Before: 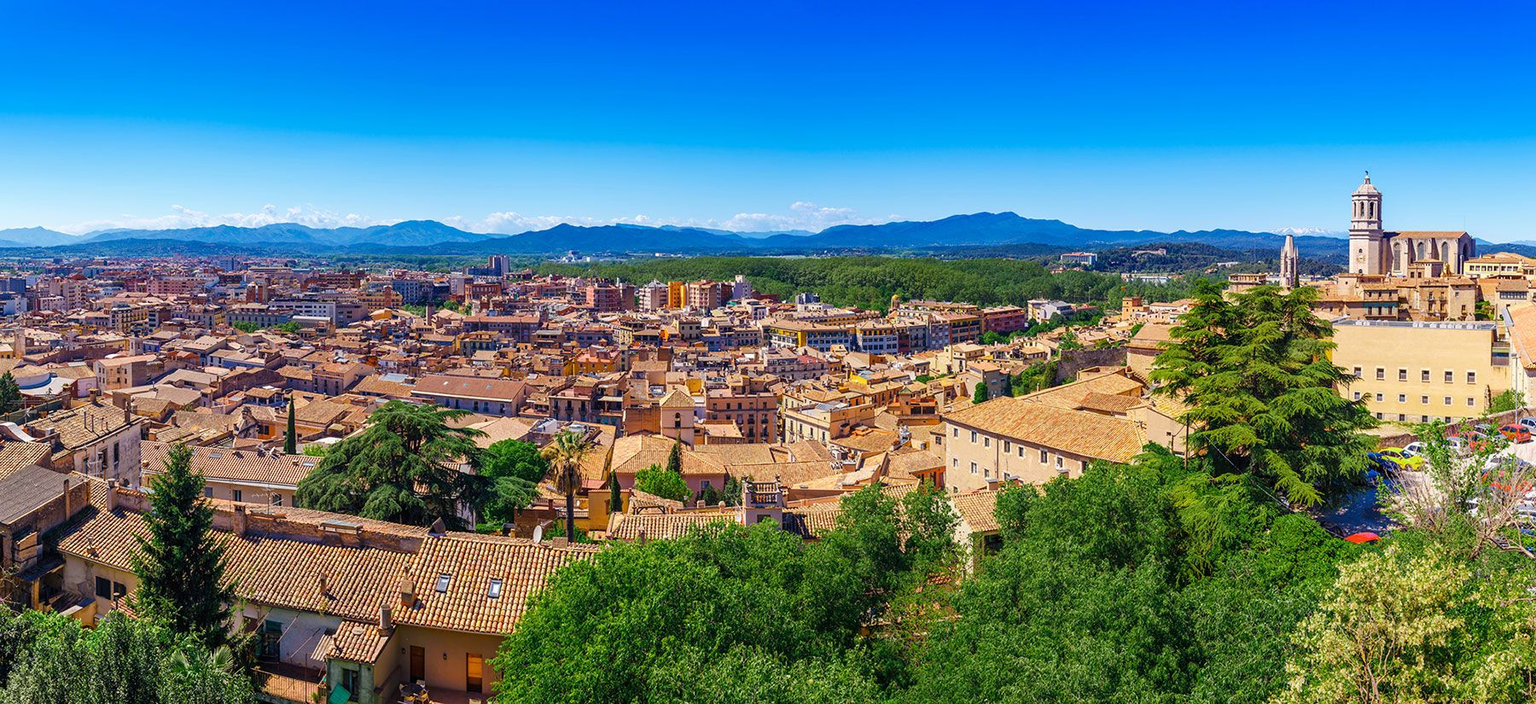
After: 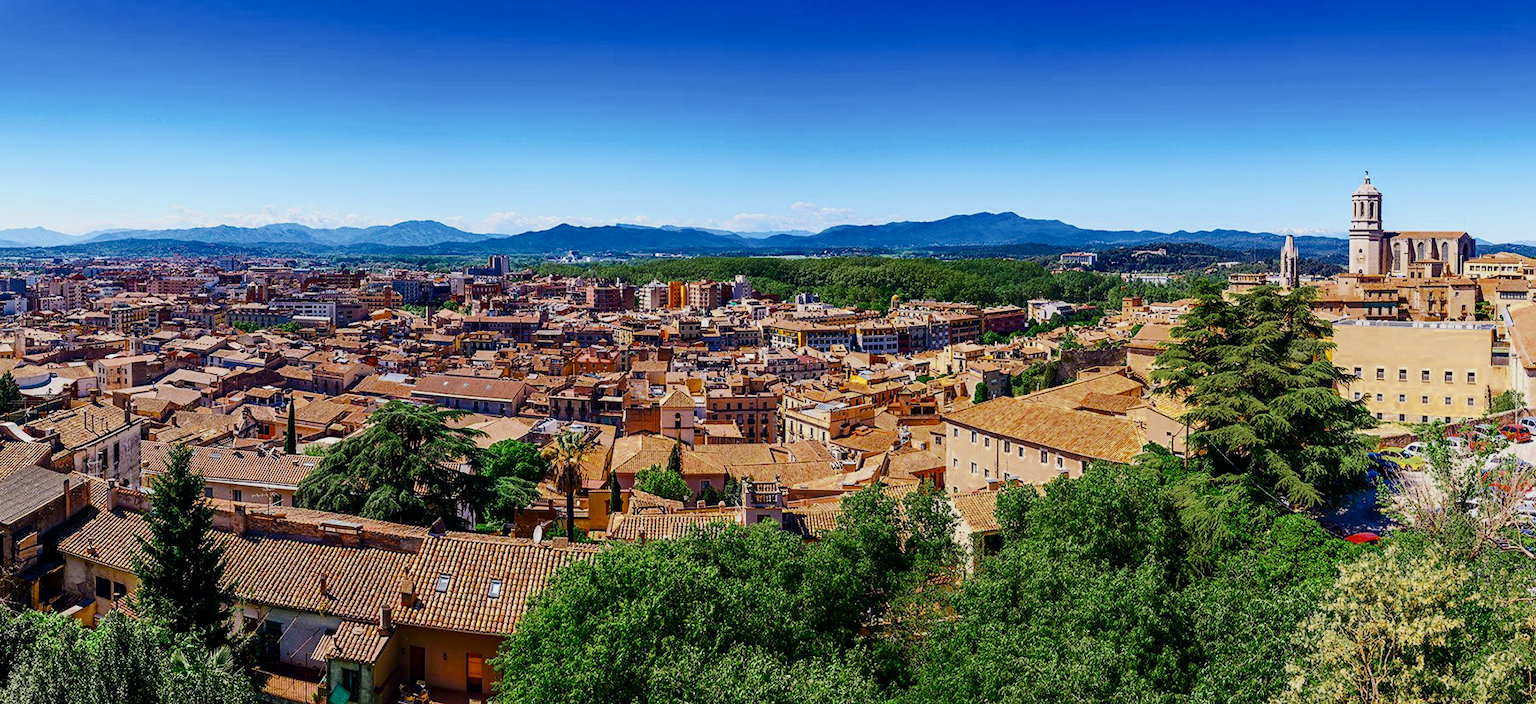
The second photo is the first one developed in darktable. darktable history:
color zones: curves: ch0 [(0.11, 0.396) (0.195, 0.36) (0.25, 0.5) (0.303, 0.412) (0.357, 0.544) (0.75, 0.5) (0.967, 0.328)]; ch1 [(0, 0.468) (0.112, 0.512) (0.202, 0.6) (0.25, 0.5) (0.307, 0.352) (0.357, 0.544) (0.75, 0.5) (0.963, 0.524)]
contrast brightness saturation: contrast 0.295
filmic rgb: black relative exposure -7.65 EV, white relative exposure 4.56 EV, hardness 3.61
